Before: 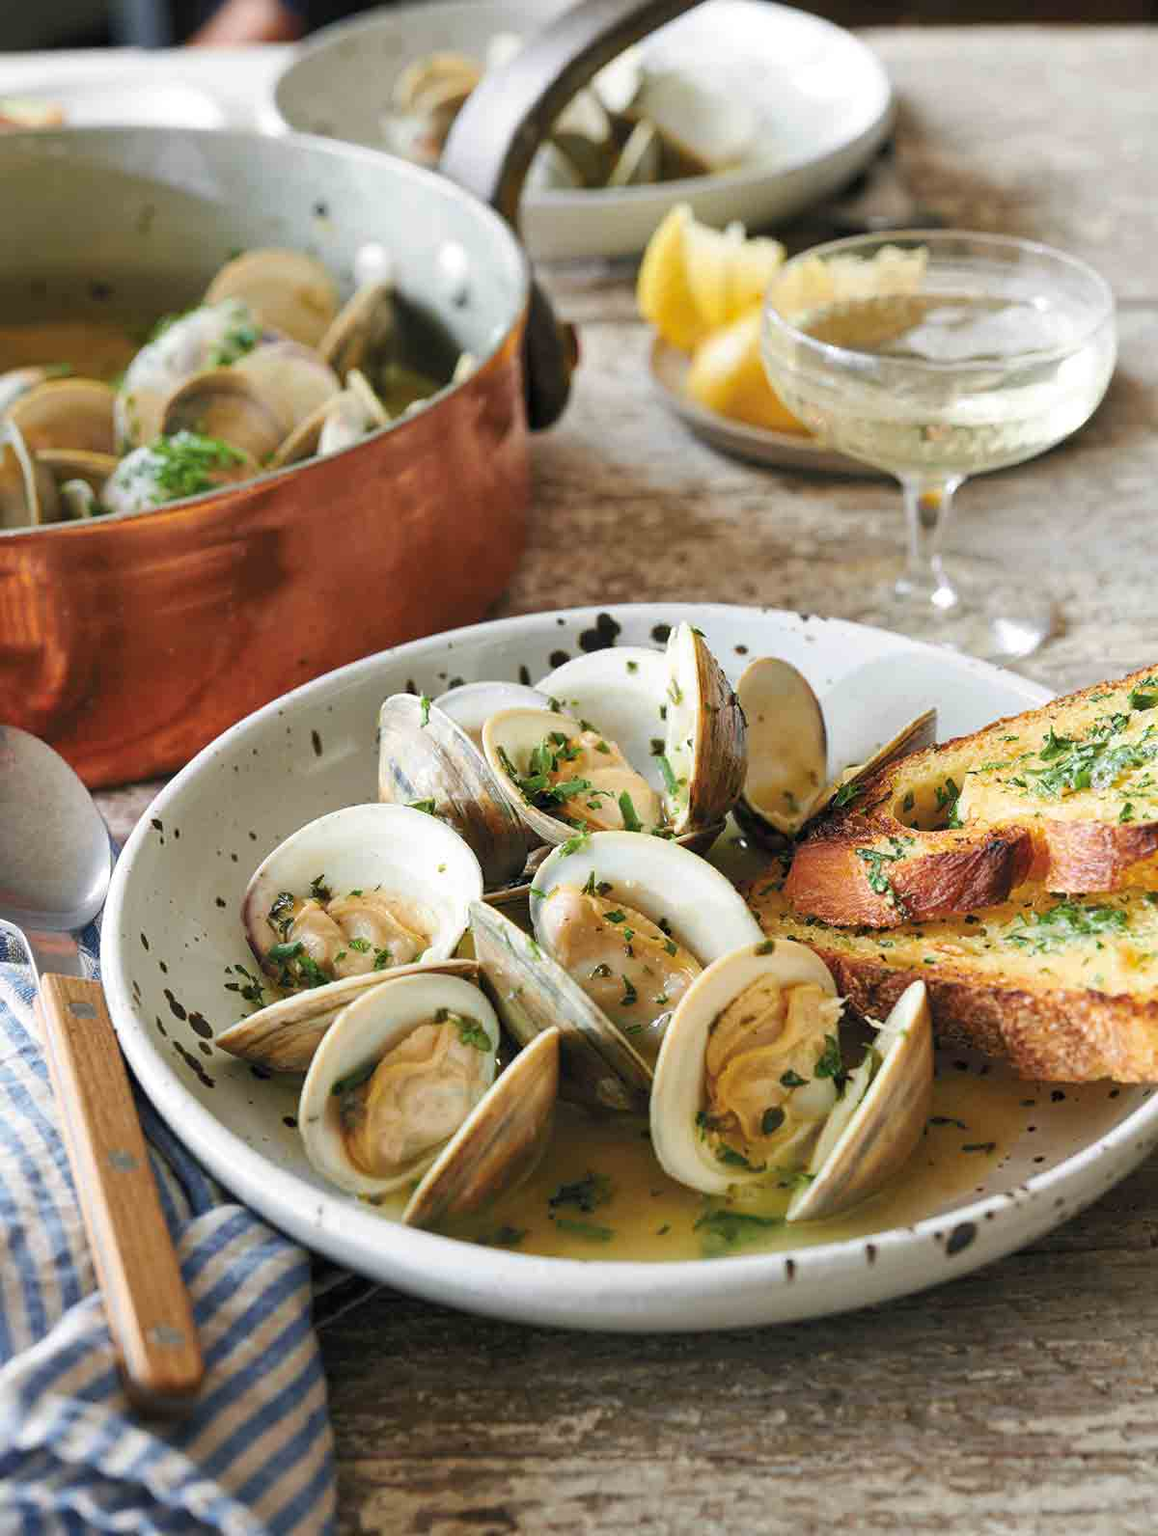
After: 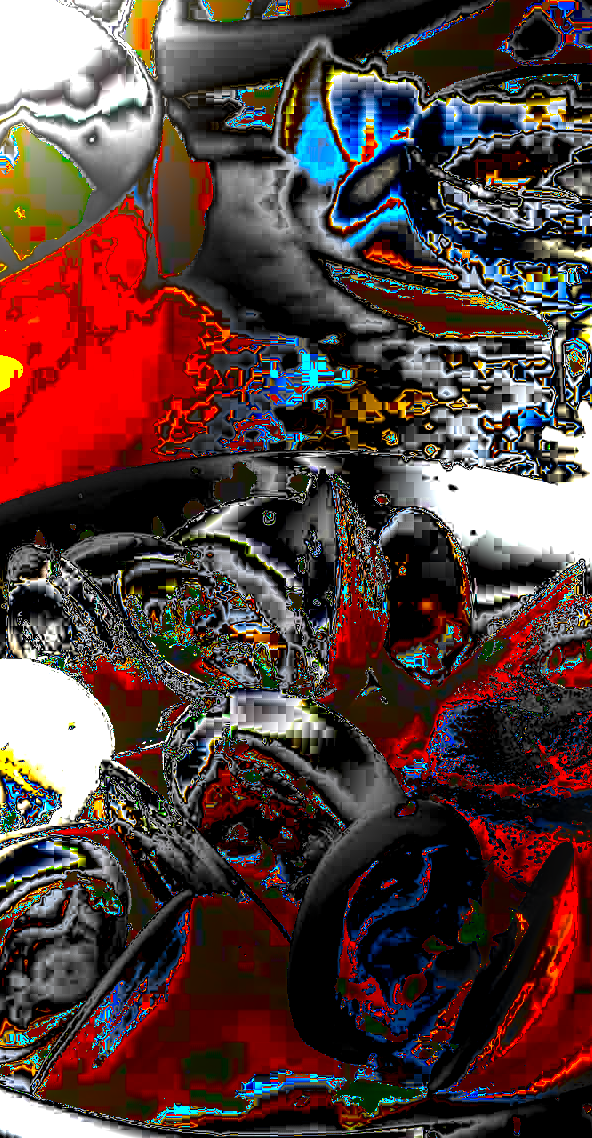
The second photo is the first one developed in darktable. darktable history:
exposure: black level correction 0.098, exposure 2.987 EV, compensate highlight preservation false
crop: left 32.22%, top 10.976%, right 18.419%, bottom 17.489%
sharpen: amount 0.21
shadows and highlights: radius 123.78, shadows 98.31, white point adjustment -3.03, highlights -98.56, soften with gaussian
contrast brightness saturation: brightness 0.127
local contrast: on, module defaults
